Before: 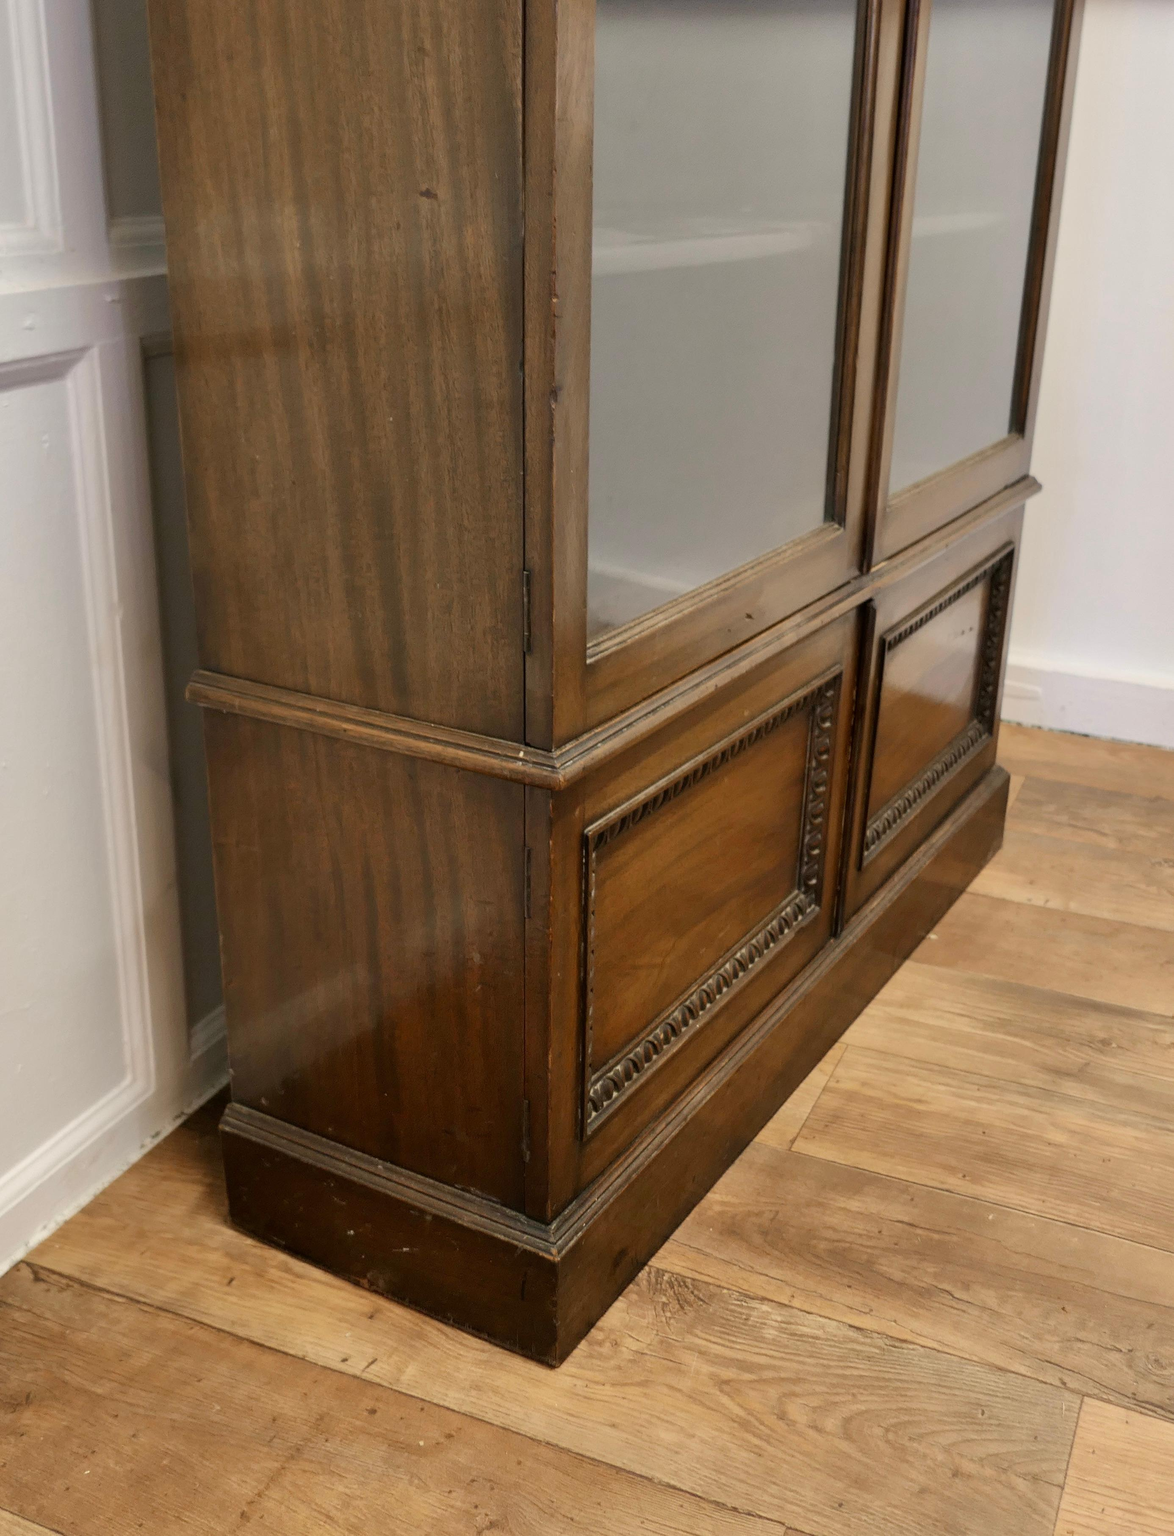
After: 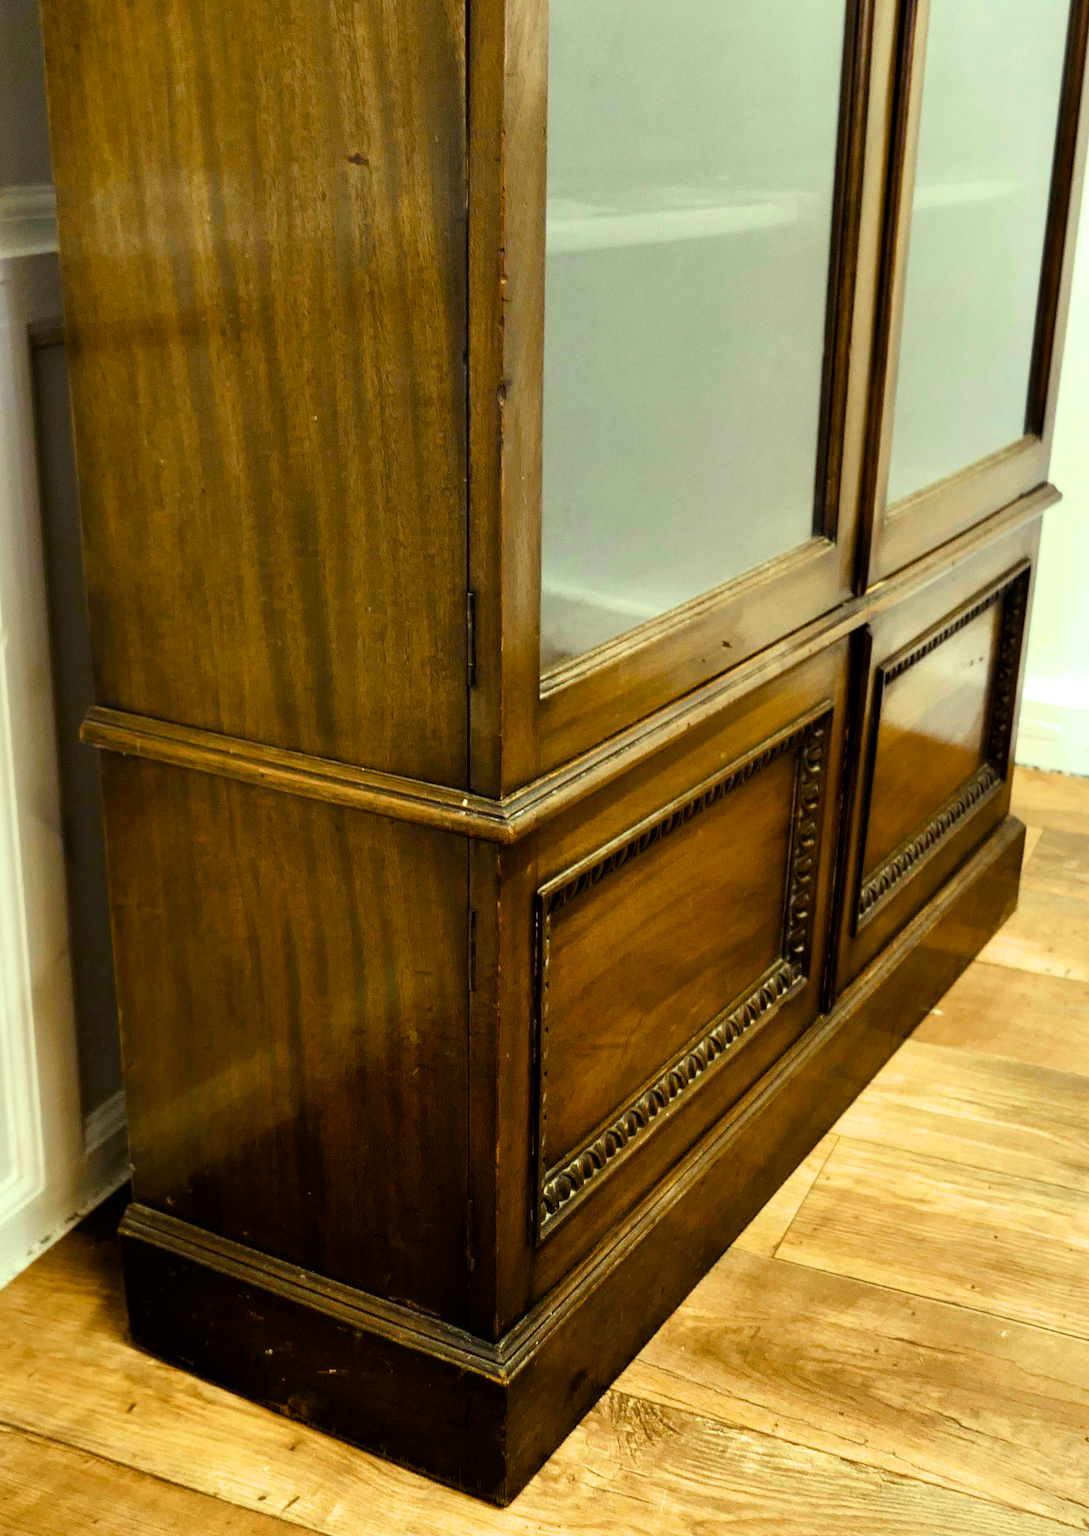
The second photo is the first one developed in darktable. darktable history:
filmic rgb: black relative exposure -6.38 EV, white relative exposure 2.42 EV, target white luminance 99.888%, hardness 5.25, latitude 0.2%, contrast 1.413, highlights saturation mix 3.01%
color balance rgb: highlights gain › luminance 15.254%, highlights gain › chroma 6.99%, highlights gain › hue 123.55°, linear chroma grading › global chroma 15.115%, perceptual saturation grading › global saturation 26.225%, perceptual saturation grading › highlights -27.677%, perceptual saturation grading › mid-tones 15.215%, perceptual saturation grading › shadows 34.434%, perceptual brilliance grading › global brilliance 9.219%
crop: left 9.954%, top 3.608%, right 9.157%, bottom 9.266%
